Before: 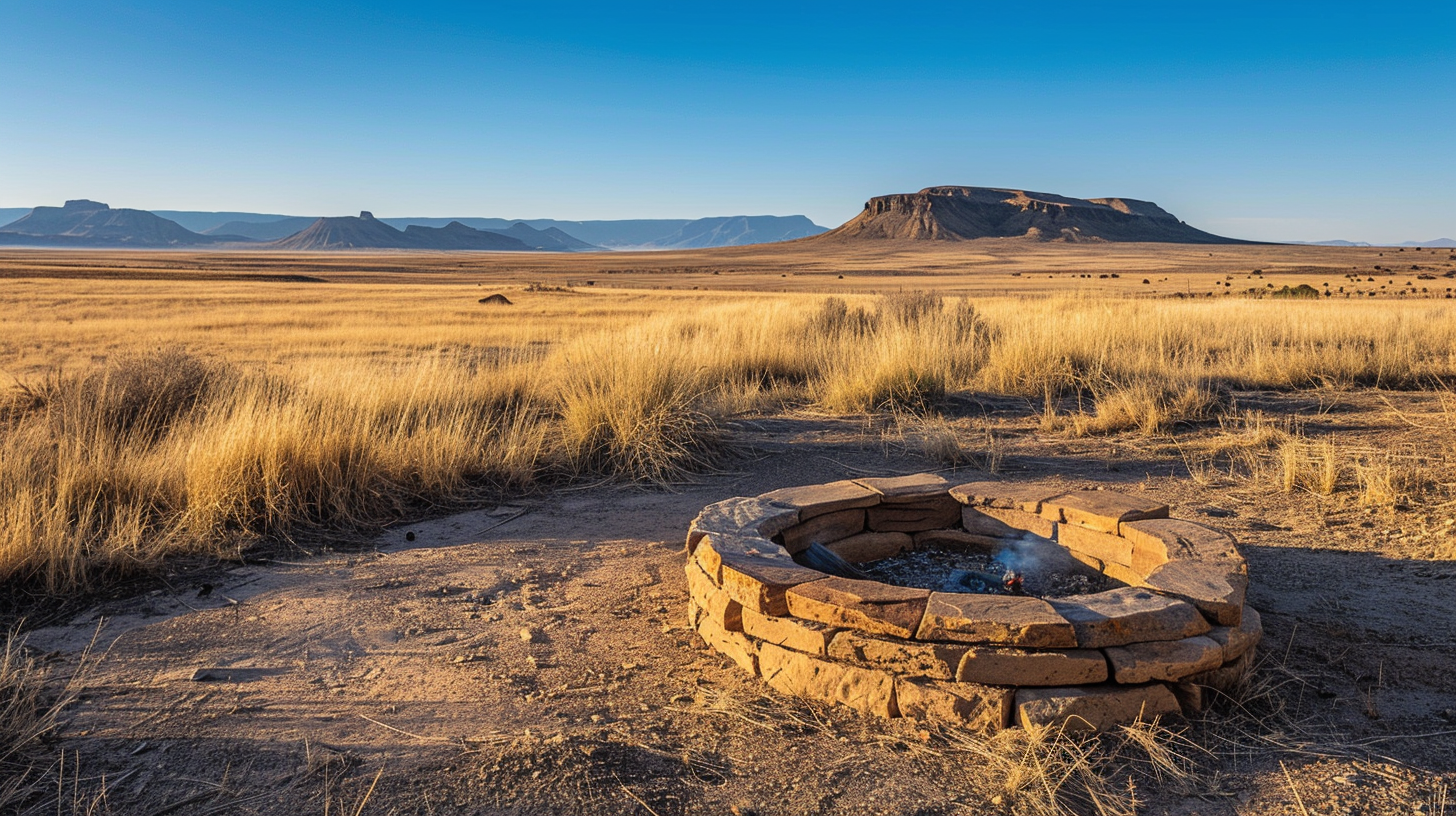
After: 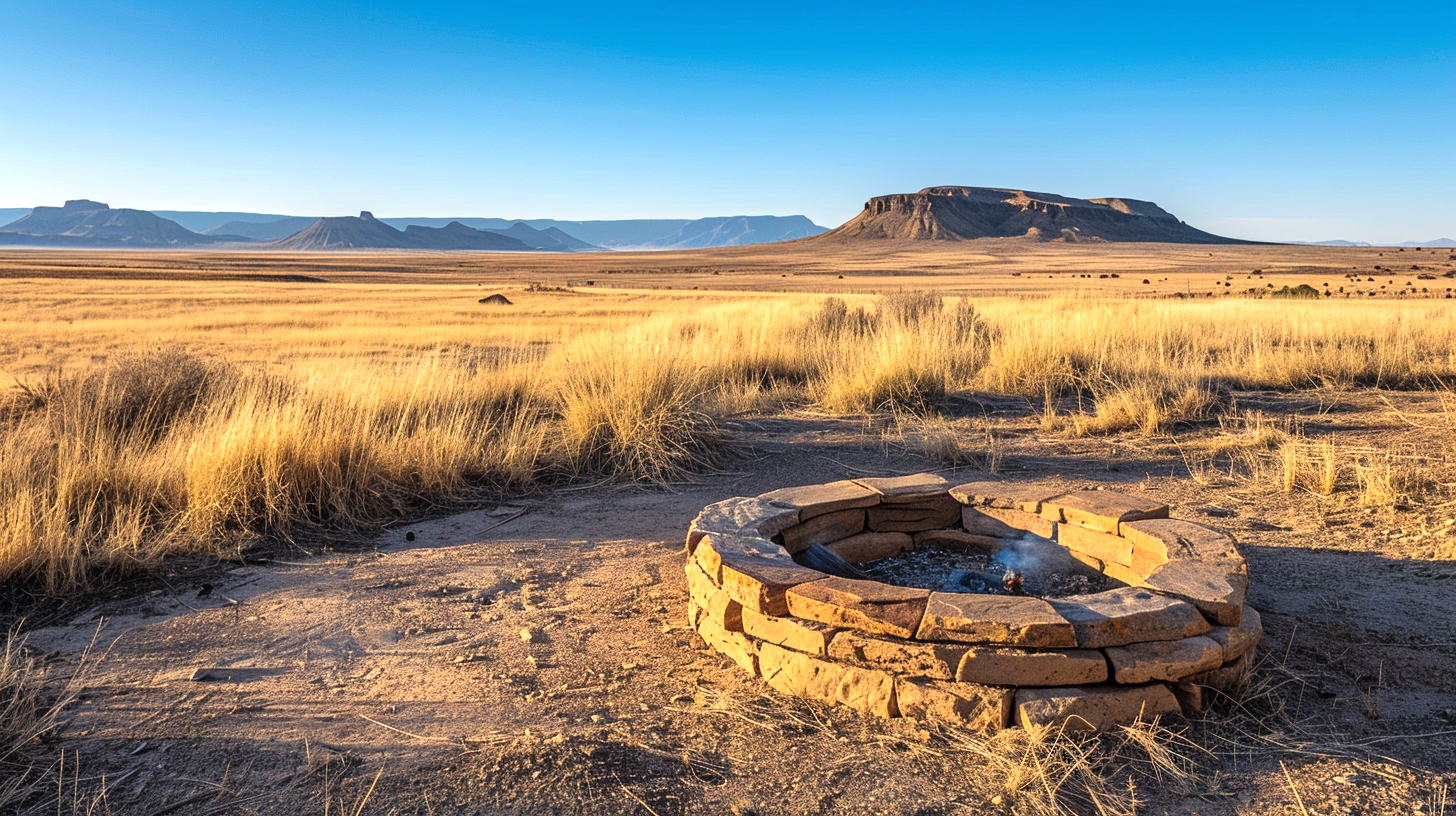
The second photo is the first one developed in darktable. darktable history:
tone equalizer: on, module defaults
exposure: black level correction 0.001, exposure 0.5 EV, compensate exposure bias true, compensate highlight preservation false
